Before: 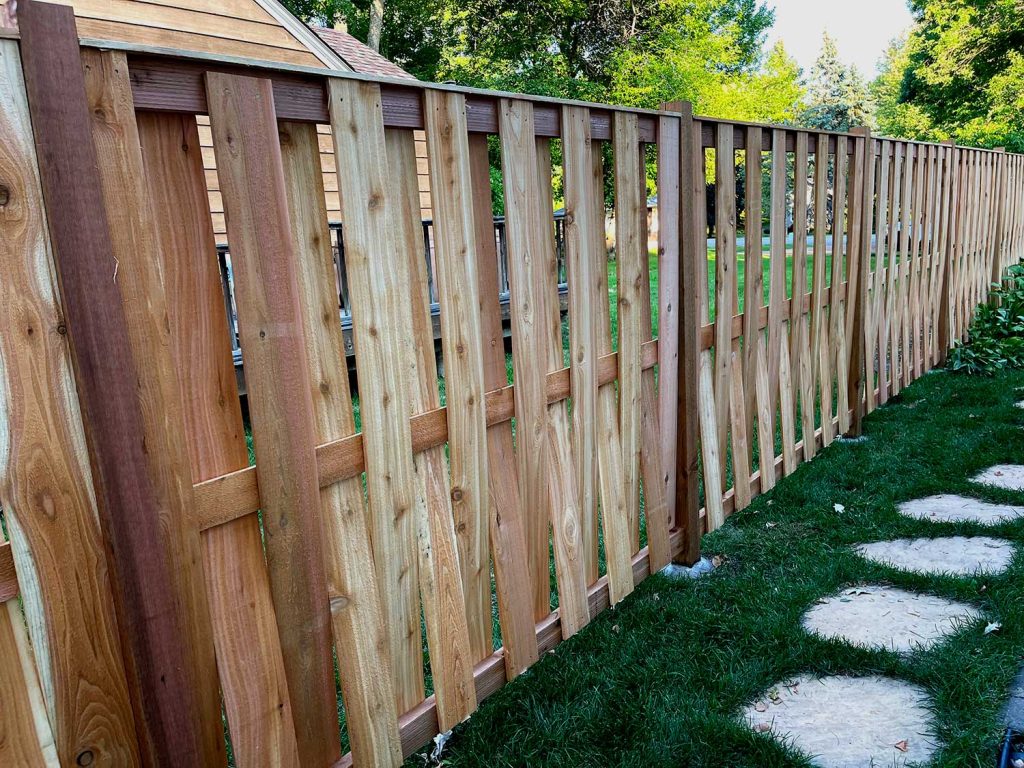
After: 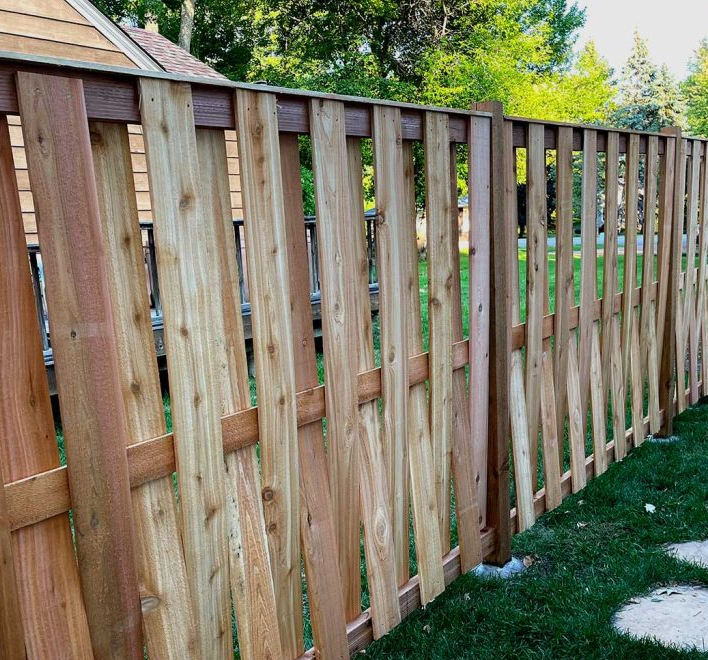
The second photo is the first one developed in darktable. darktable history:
crop: left 18.487%, right 12.345%, bottom 14.059%
